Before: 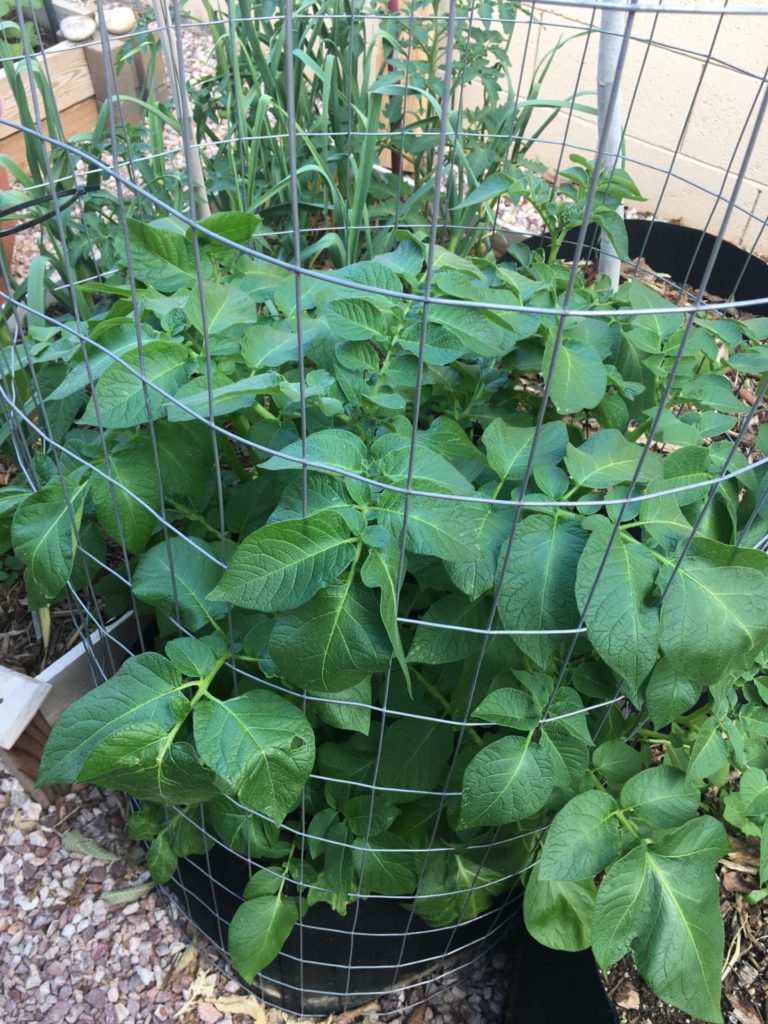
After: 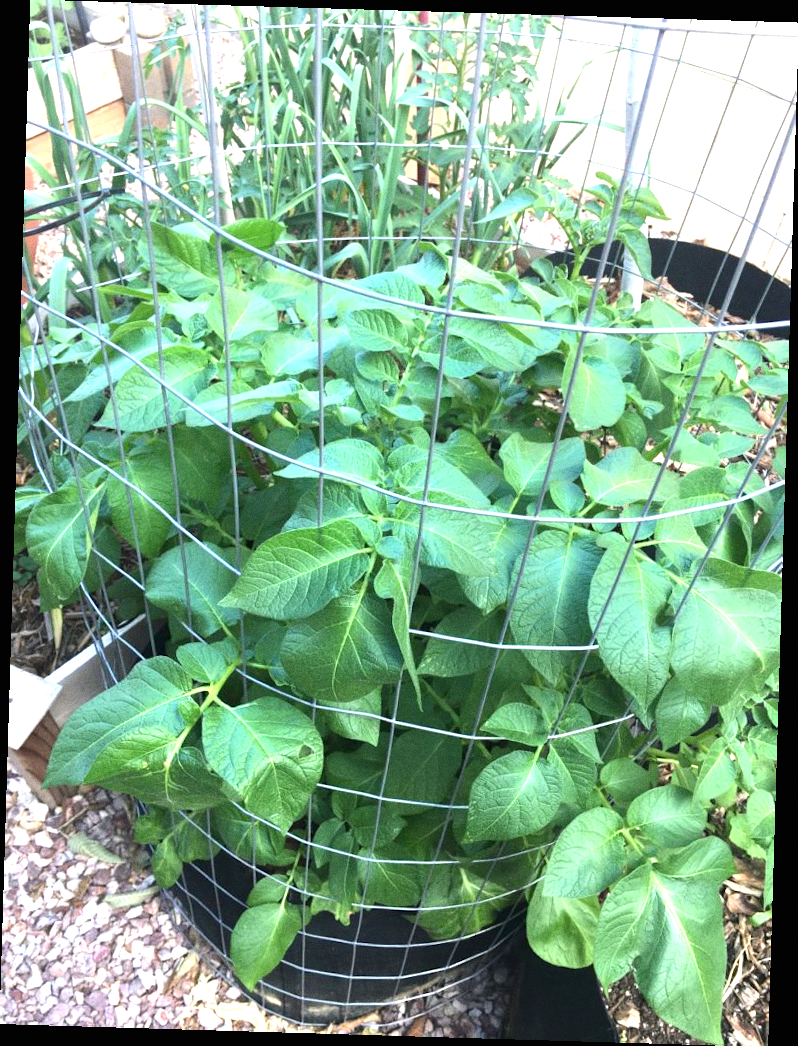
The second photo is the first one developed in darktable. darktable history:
rotate and perspective: rotation 1.72°, automatic cropping off
exposure: black level correction 0, exposure 1.2 EV, compensate exposure bias true, compensate highlight preservation false
grain: coarseness 7.08 ISO, strength 21.67%, mid-tones bias 59.58%
